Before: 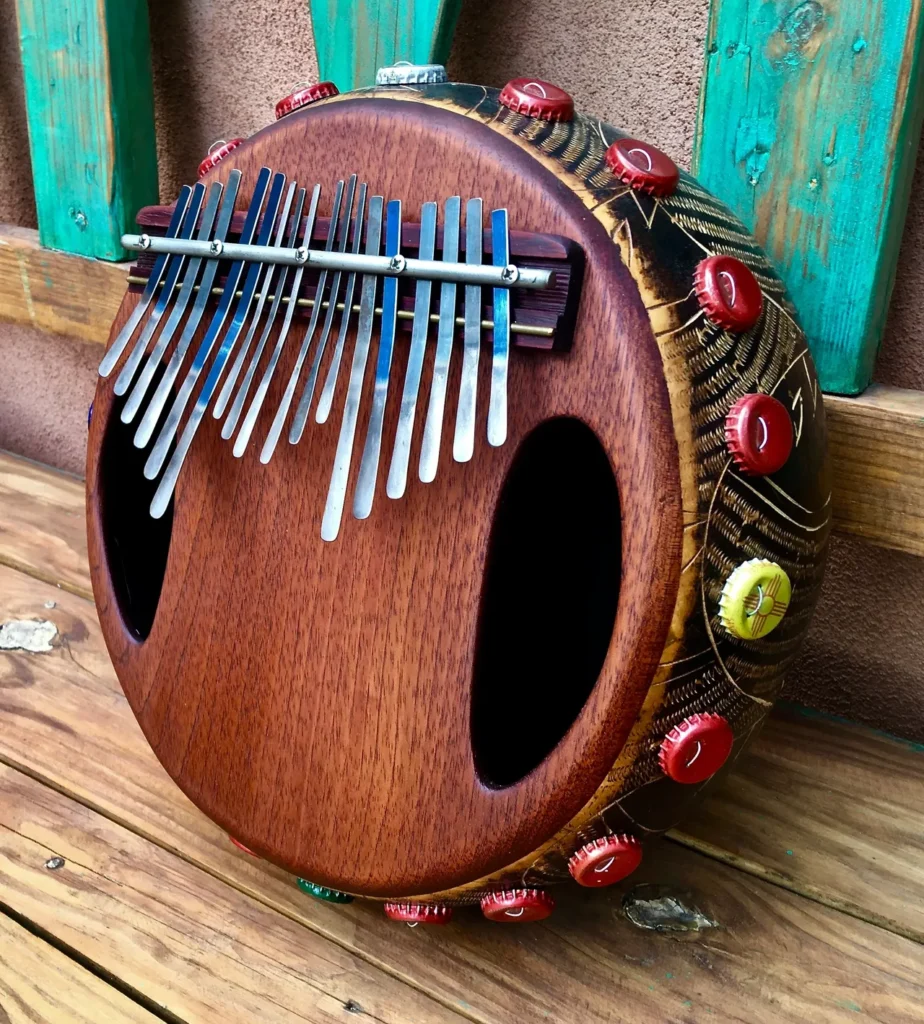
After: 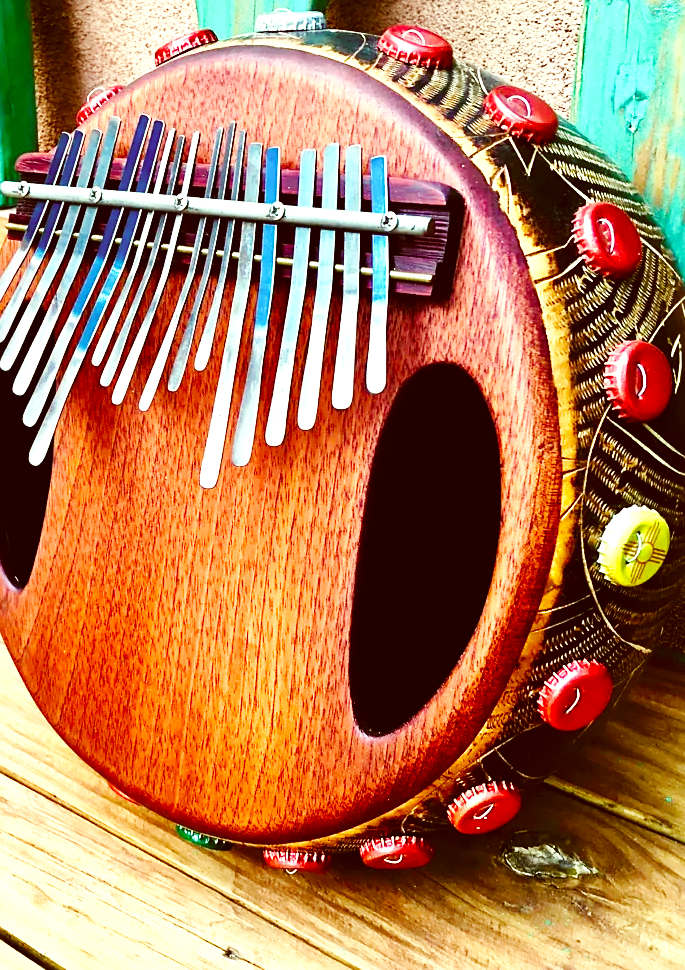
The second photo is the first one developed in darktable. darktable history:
color correction: highlights a* -5.3, highlights b* 9.8, shadows a* 9.8, shadows b* 24.26
color balance: lift [1, 1, 0.999, 1.001], gamma [1, 1.003, 1.005, 0.995], gain [1, 0.992, 0.988, 1.012], contrast 5%, output saturation 110%
exposure: black level correction 0, exposure 1.015 EV, compensate exposure bias true, compensate highlight preservation false
base curve: curves: ch0 [(0, 0) (0.032, 0.025) (0.121, 0.166) (0.206, 0.329) (0.605, 0.79) (1, 1)], preserve colors none
crop and rotate: left 13.15%, top 5.251%, right 12.609%
sharpen: radius 1.864, amount 0.398, threshold 1.271
